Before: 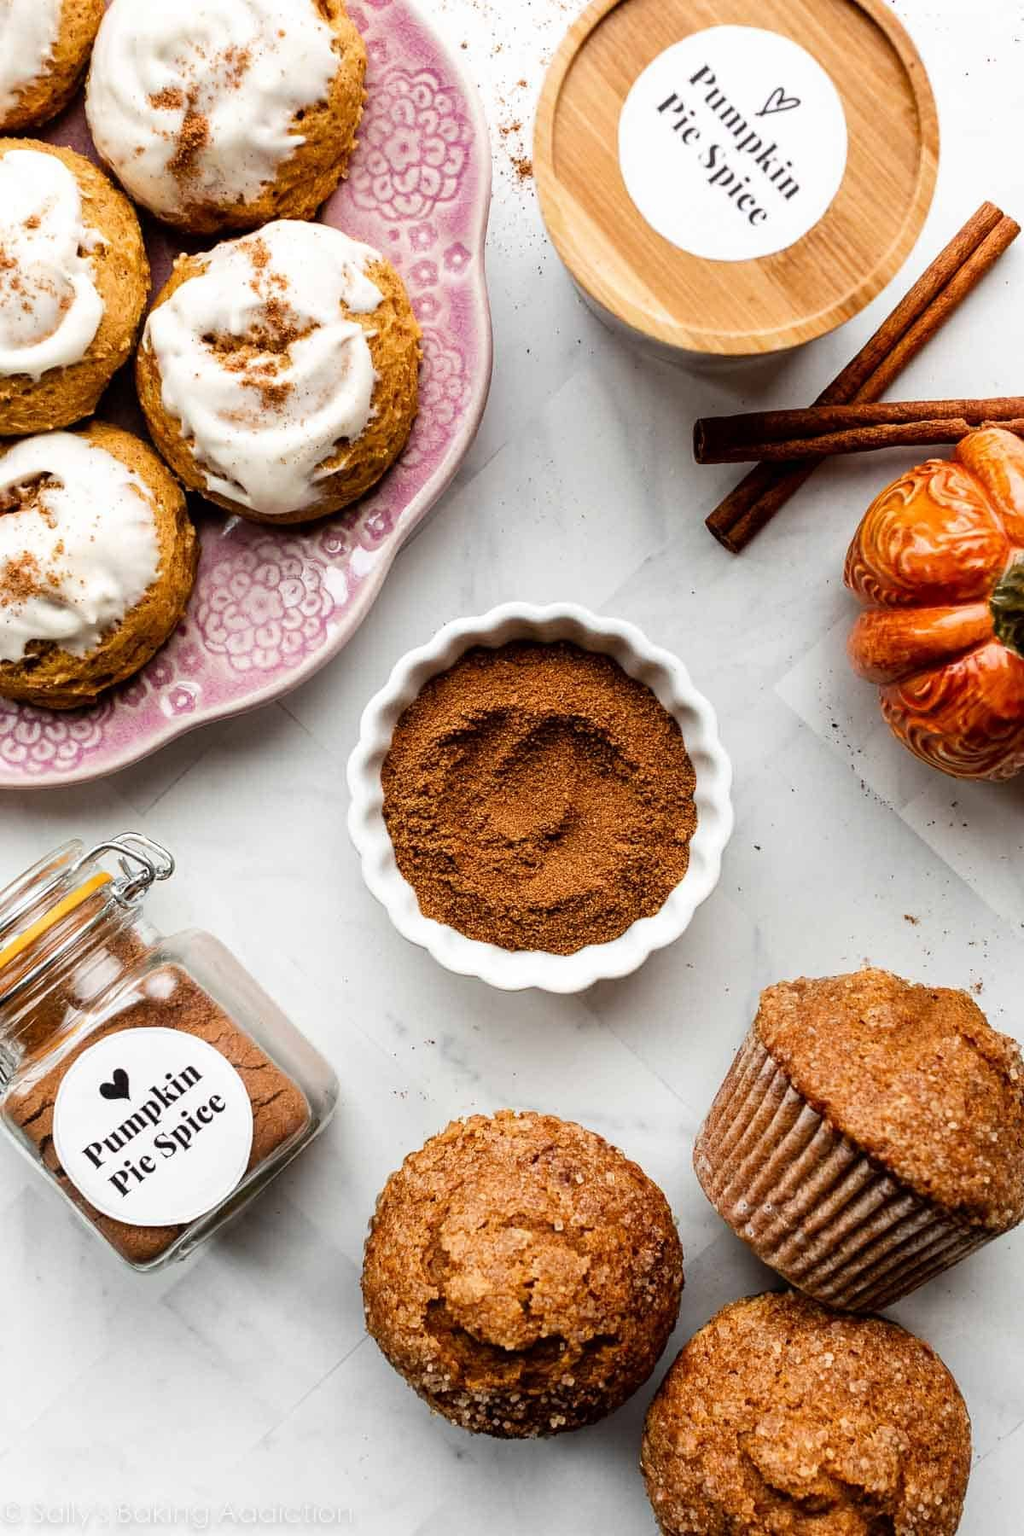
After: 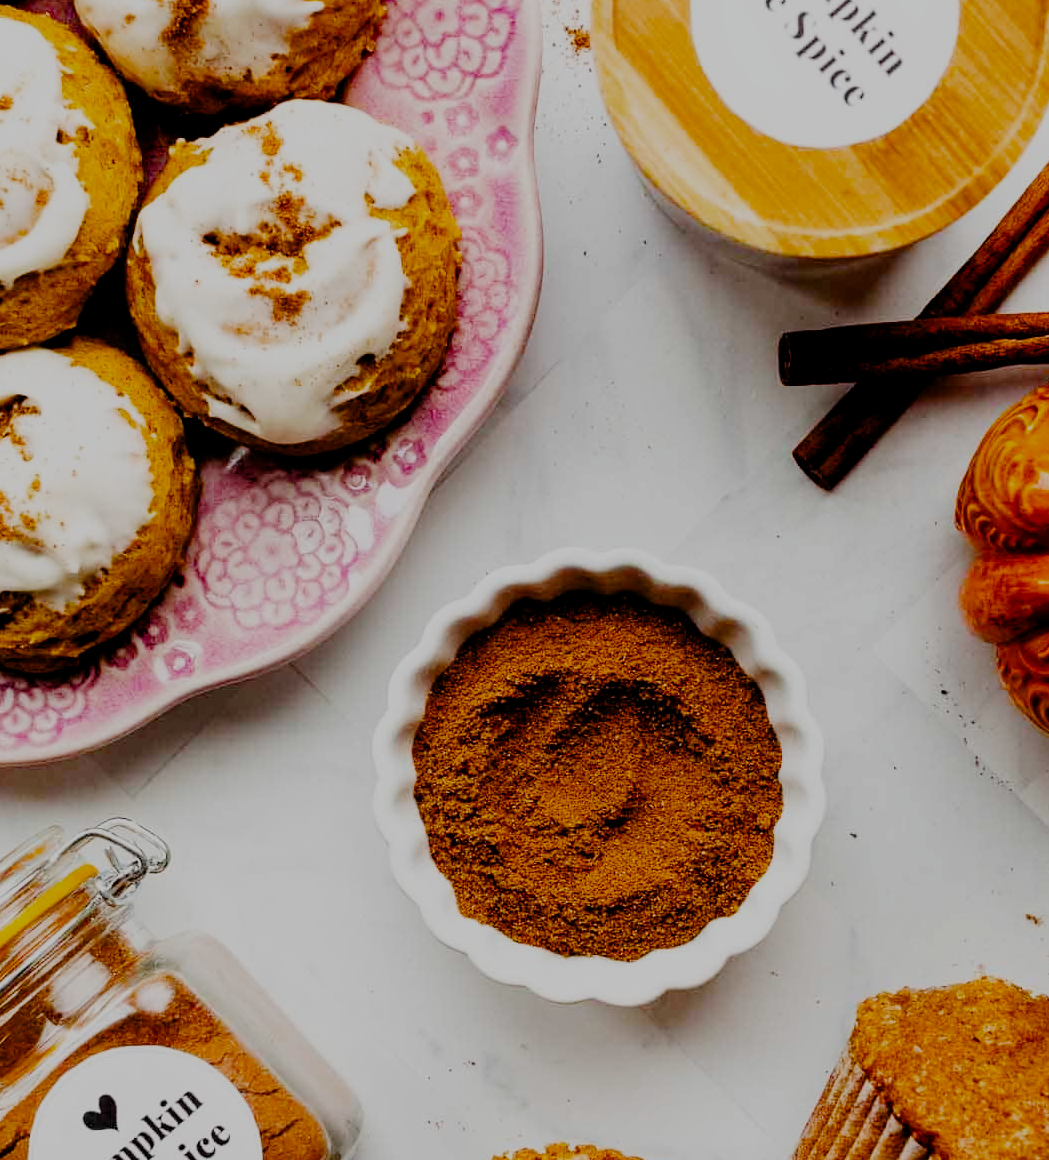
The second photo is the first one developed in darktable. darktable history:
filmic rgb: middle gray luminance 17.95%, black relative exposure -7.54 EV, white relative exposure 8.48 EV, target black luminance 0%, hardness 2.23, latitude 18.07%, contrast 0.89, highlights saturation mix 4.03%, shadows ↔ highlights balance 10.2%, preserve chrominance no, color science v5 (2021), contrast in shadows safe, contrast in highlights safe
contrast equalizer: y [[0.5, 0.5, 0.544, 0.569, 0.5, 0.5], [0.5 ×6], [0.5 ×6], [0 ×6], [0 ×6]], mix -0.182
crop: left 2.903%, top 8.83%, right 9.643%, bottom 26.726%
color balance rgb: perceptual saturation grading › global saturation 25.768%, global vibrance 1.195%, saturation formula JzAzBz (2021)
